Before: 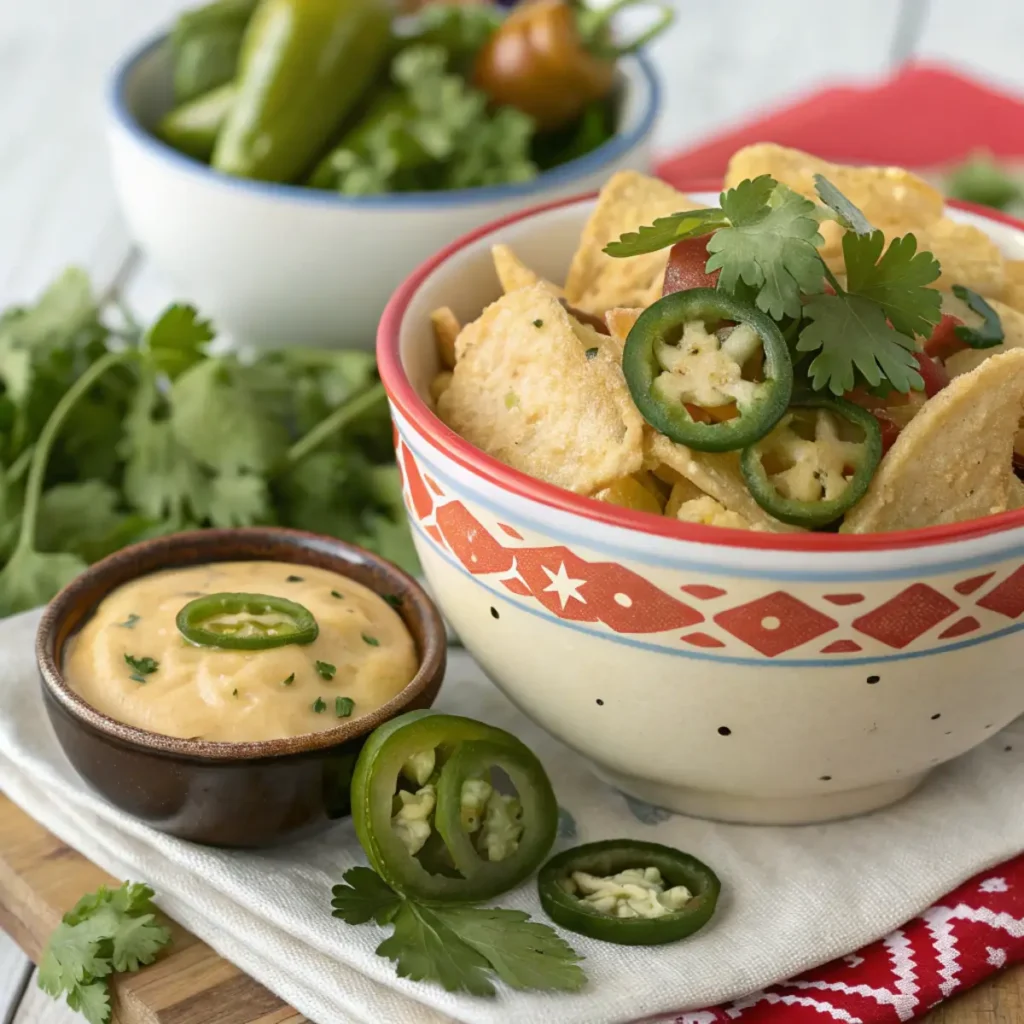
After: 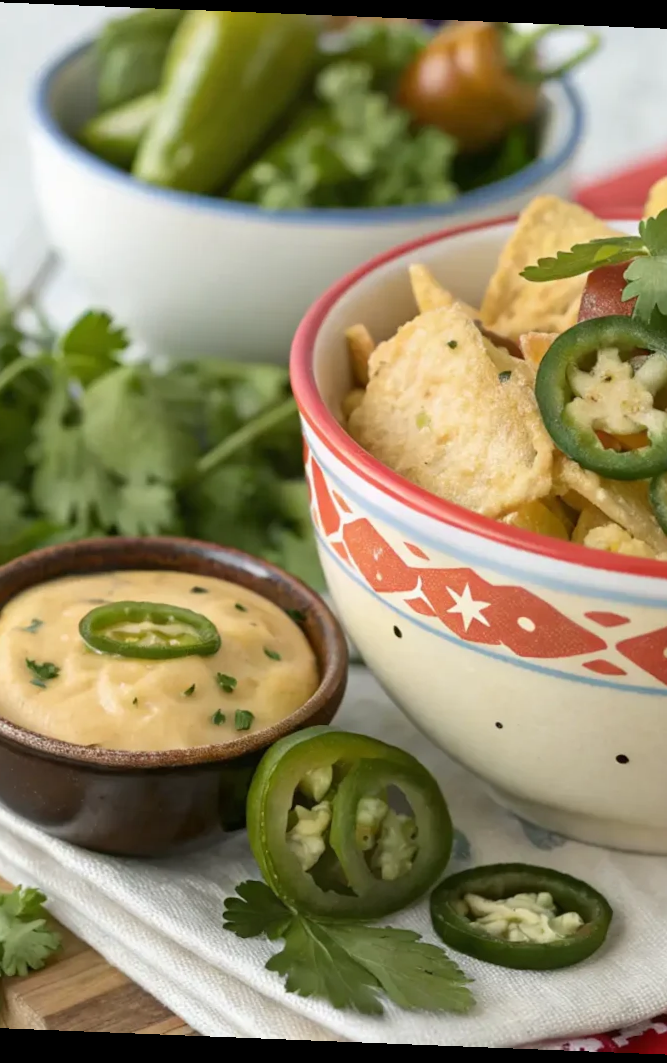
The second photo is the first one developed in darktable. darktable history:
rotate and perspective: rotation 2.27°, automatic cropping off
crop: left 10.644%, right 26.528%
